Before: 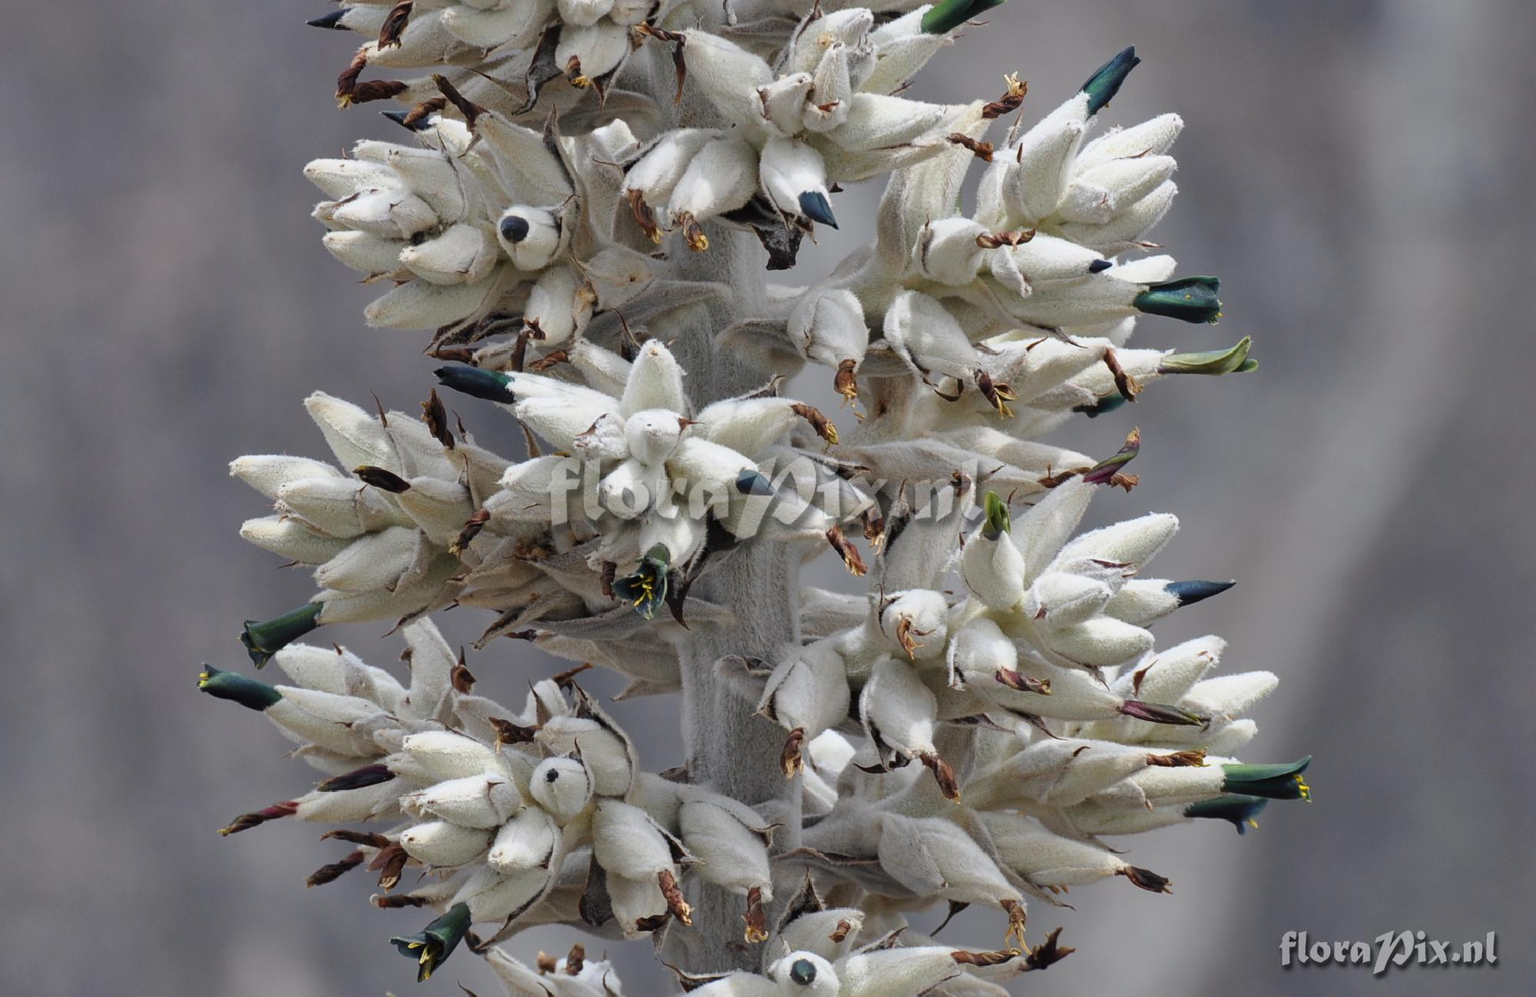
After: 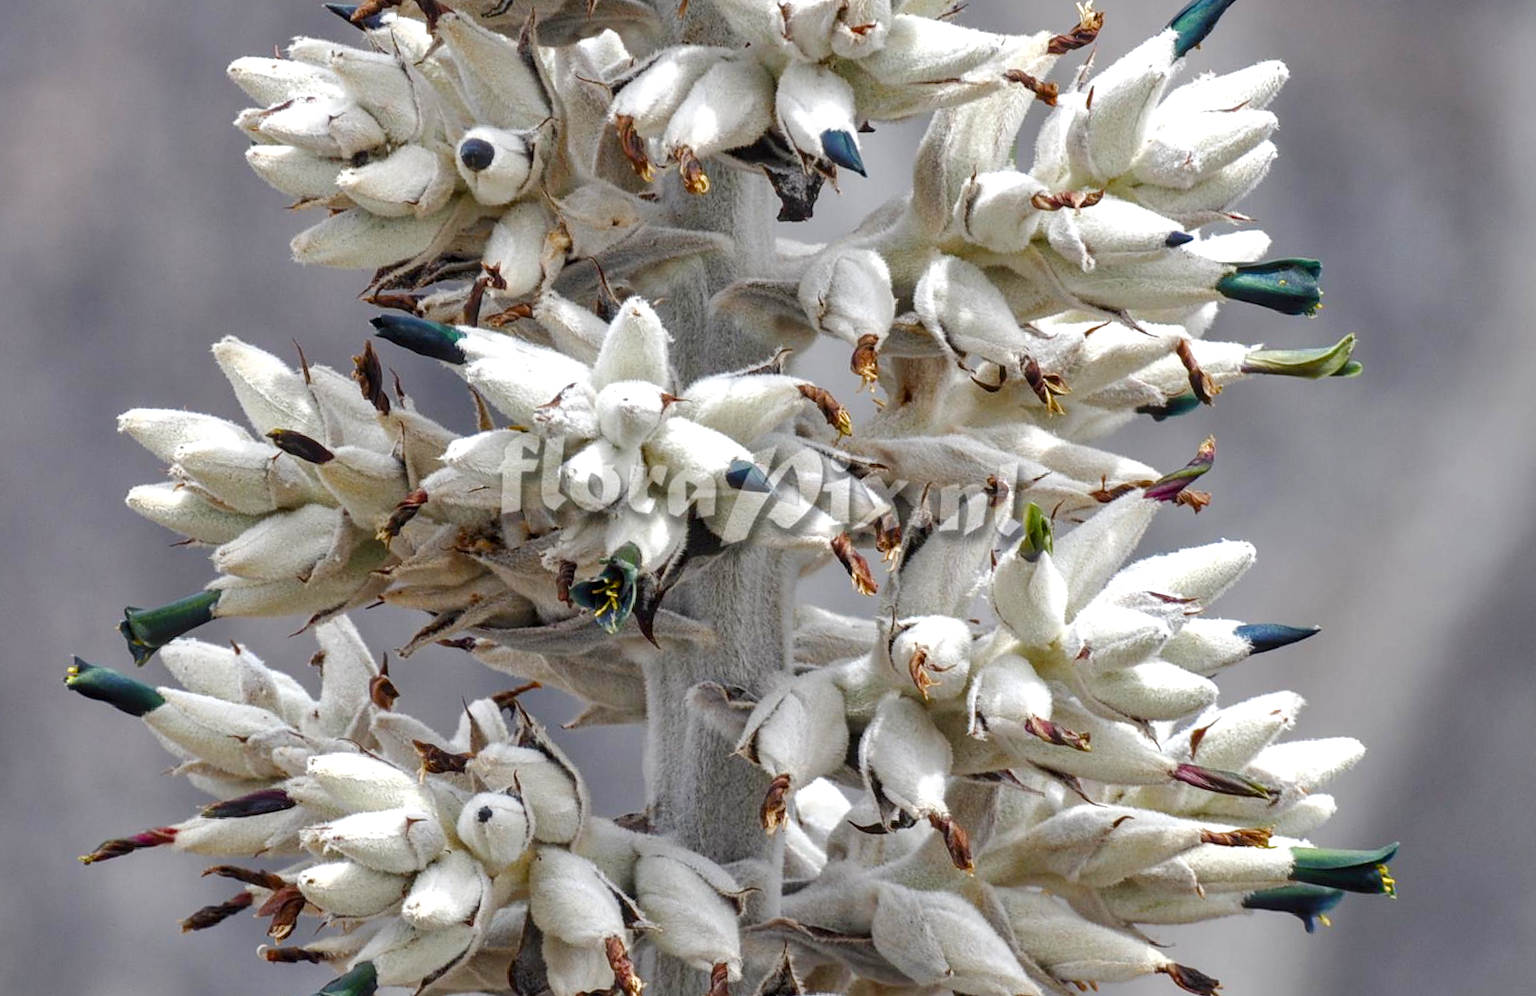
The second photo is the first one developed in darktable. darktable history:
color balance rgb: perceptual saturation grading › global saturation 20%, perceptual saturation grading › highlights -50%, perceptual saturation grading › shadows 30%, perceptual brilliance grading › global brilliance 10%, perceptual brilliance grading › shadows 15%
local contrast: on, module defaults
crop and rotate: angle -3.27°, left 5.211%, top 5.211%, right 4.607%, bottom 4.607%
